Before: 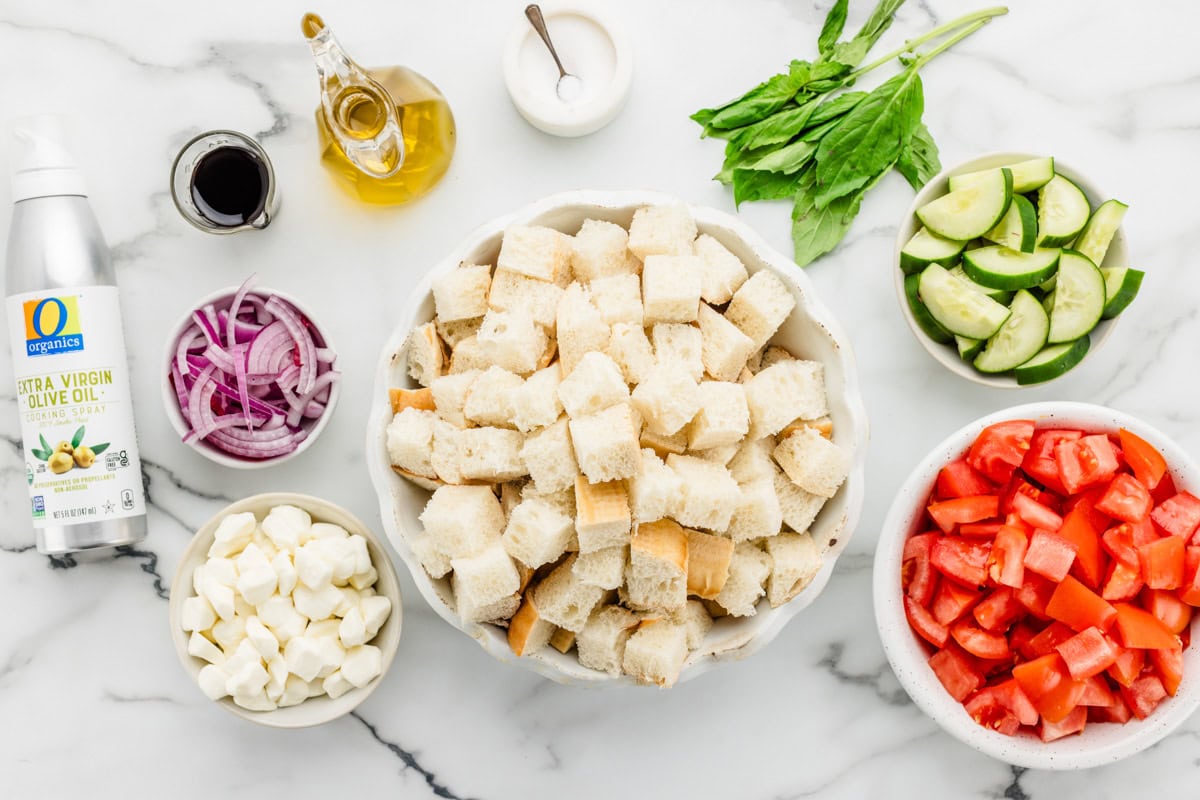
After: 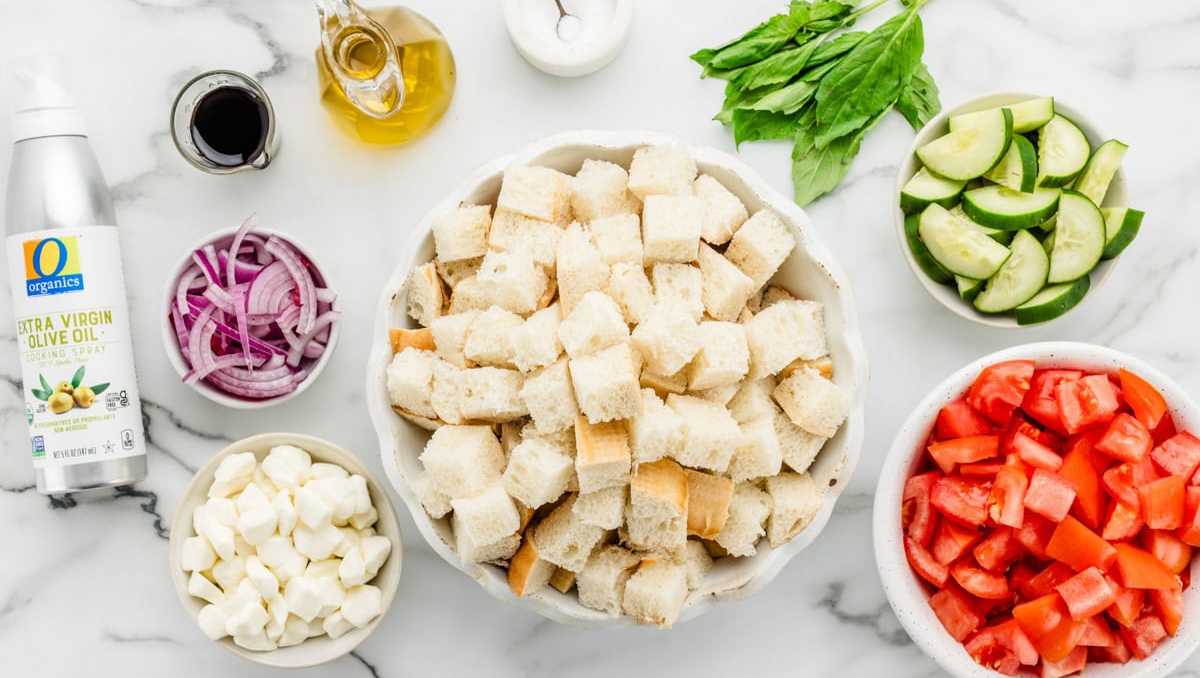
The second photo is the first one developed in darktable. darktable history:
crop: top 7.594%, bottom 7.536%
tone equalizer: edges refinement/feathering 500, mask exposure compensation -1.57 EV, preserve details no
